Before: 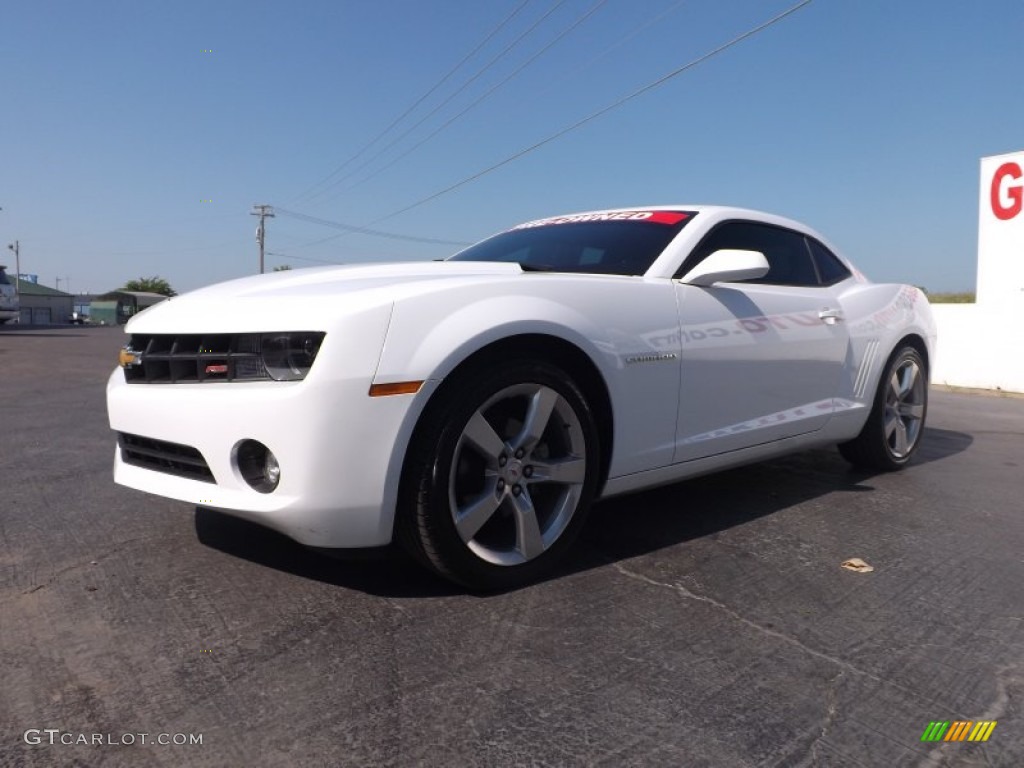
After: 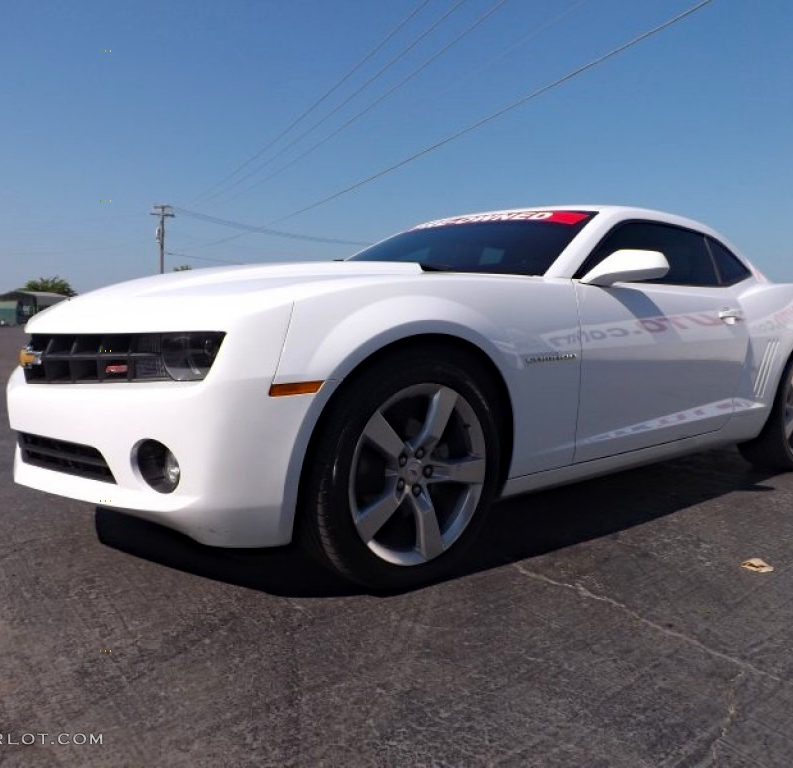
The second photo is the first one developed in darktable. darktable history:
haze removal: adaptive false
crop: left 9.86%, right 12.602%
